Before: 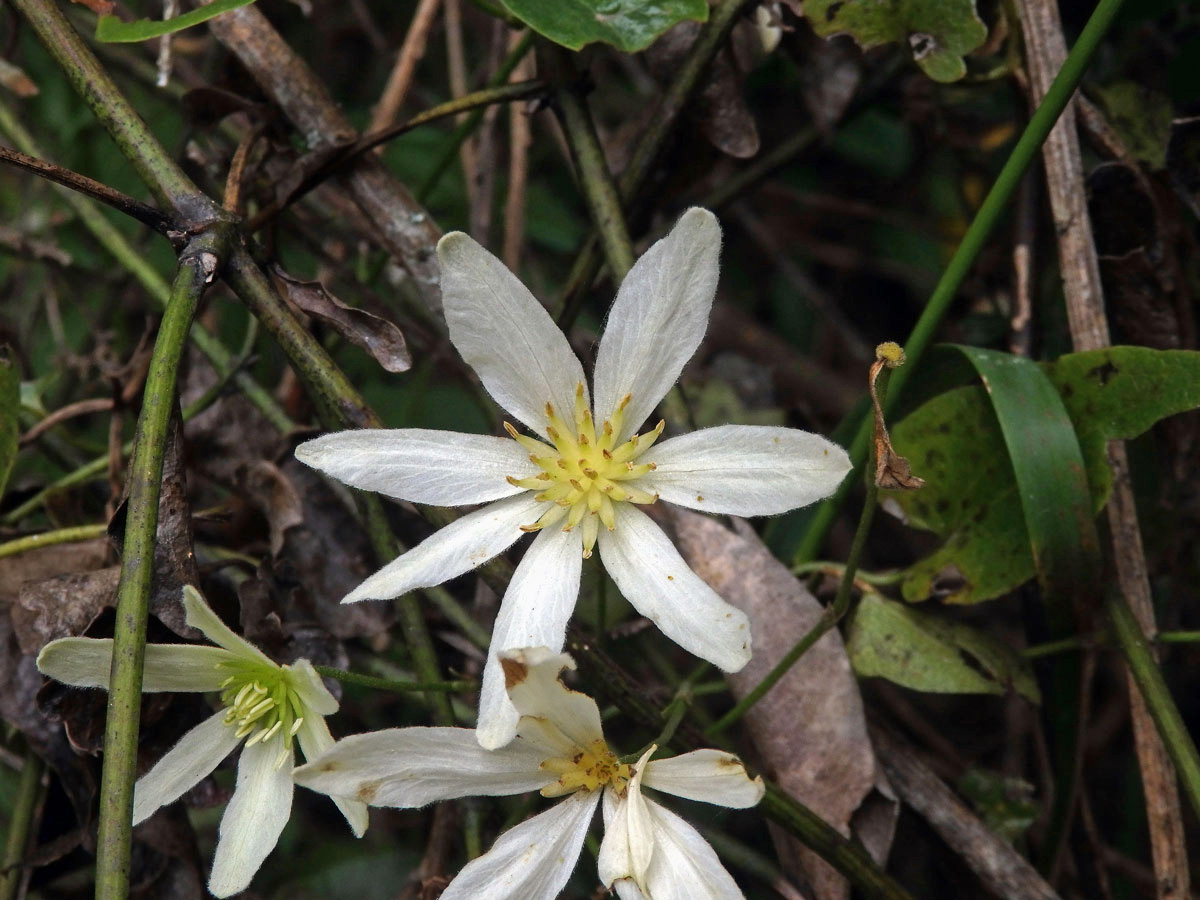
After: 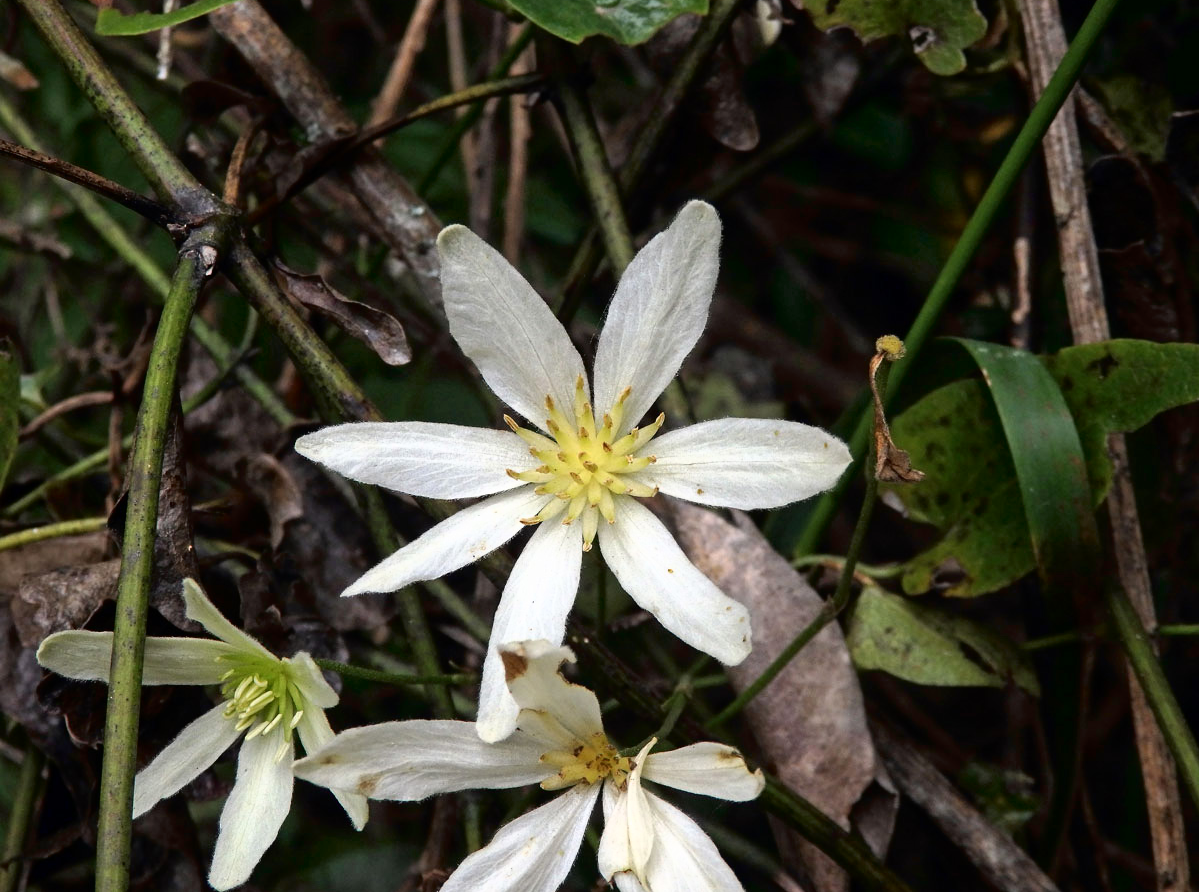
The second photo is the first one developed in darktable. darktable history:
tone curve: curves: ch0 [(0, 0) (0.003, 0.001) (0.011, 0.005) (0.025, 0.011) (0.044, 0.02) (0.069, 0.031) (0.1, 0.045) (0.136, 0.077) (0.177, 0.124) (0.224, 0.181) (0.277, 0.245) (0.335, 0.316) (0.399, 0.393) (0.468, 0.477) (0.543, 0.568) (0.623, 0.666) (0.709, 0.771) (0.801, 0.871) (0.898, 0.965) (1, 1)], color space Lab, independent channels, preserve colors none
crop: top 0.818%, right 0.048%
